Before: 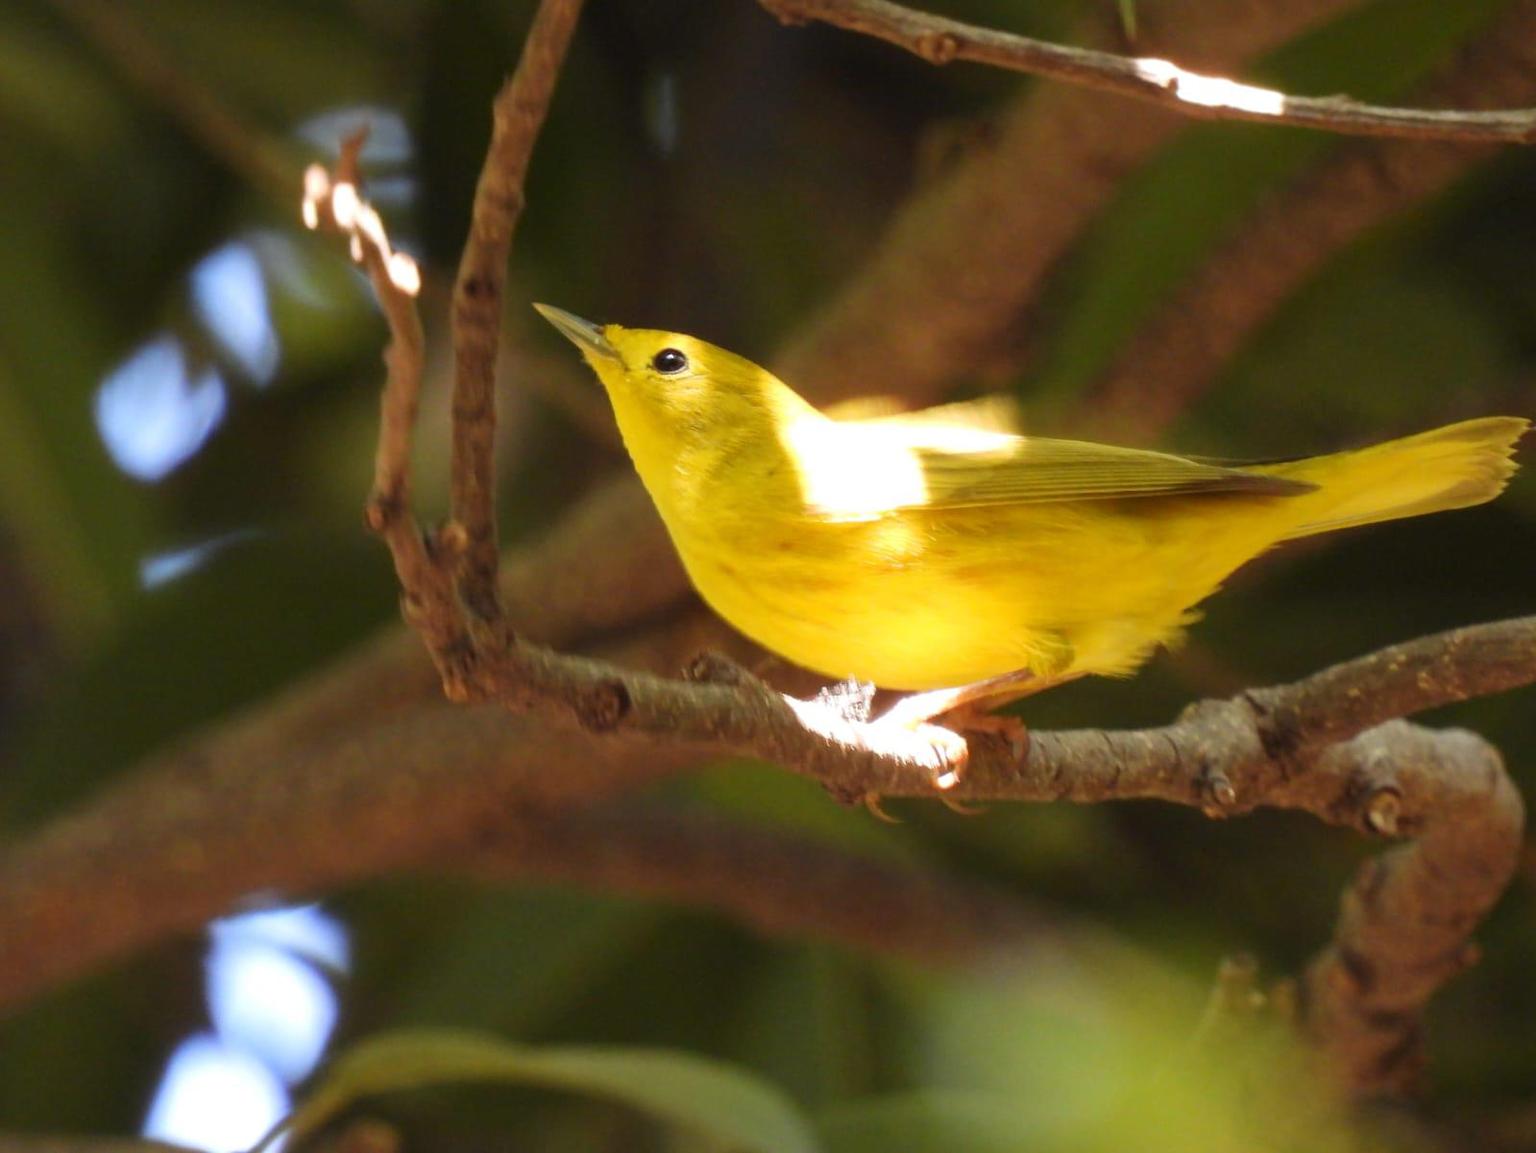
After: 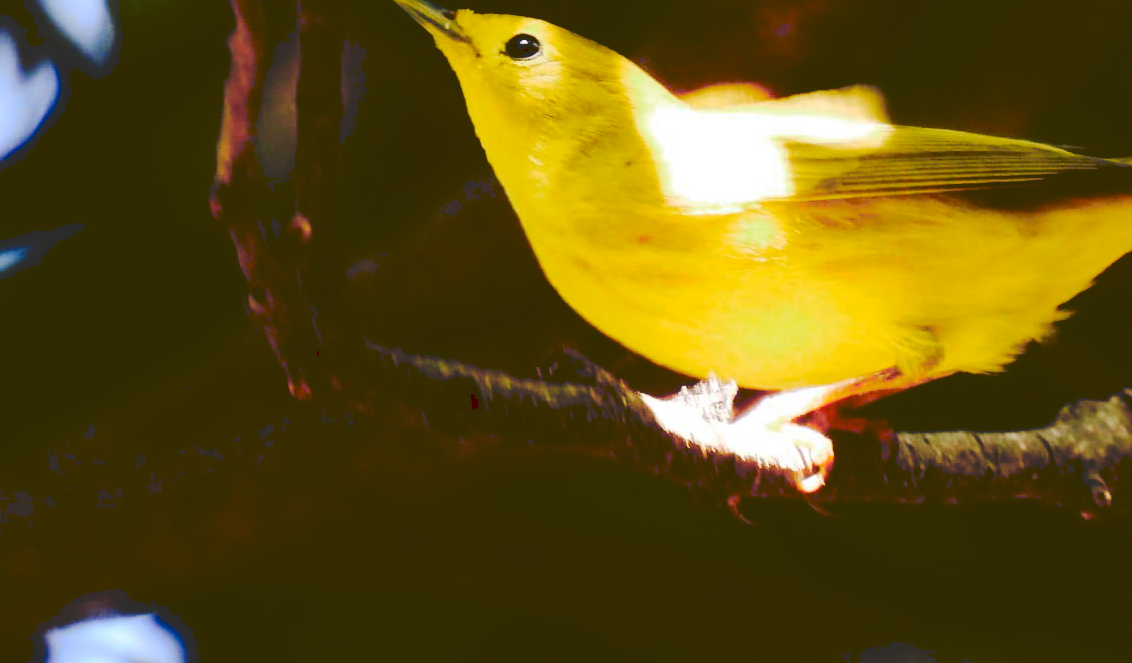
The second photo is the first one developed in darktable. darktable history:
crop: left 10.904%, top 27.452%, right 18.242%, bottom 17.283%
tone curve: curves: ch0 [(0, 0) (0.003, 0.169) (0.011, 0.169) (0.025, 0.169) (0.044, 0.173) (0.069, 0.178) (0.1, 0.183) (0.136, 0.185) (0.177, 0.197) (0.224, 0.227) (0.277, 0.292) (0.335, 0.391) (0.399, 0.491) (0.468, 0.592) (0.543, 0.672) (0.623, 0.734) (0.709, 0.785) (0.801, 0.844) (0.898, 0.893) (1, 1)], preserve colors none
contrast brightness saturation: contrast 0.244, brightness -0.242, saturation 0.138
color zones: curves: ch0 [(0, 0.465) (0.092, 0.596) (0.289, 0.464) (0.429, 0.453) (0.571, 0.464) (0.714, 0.455) (0.857, 0.462) (1, 0.465)]
